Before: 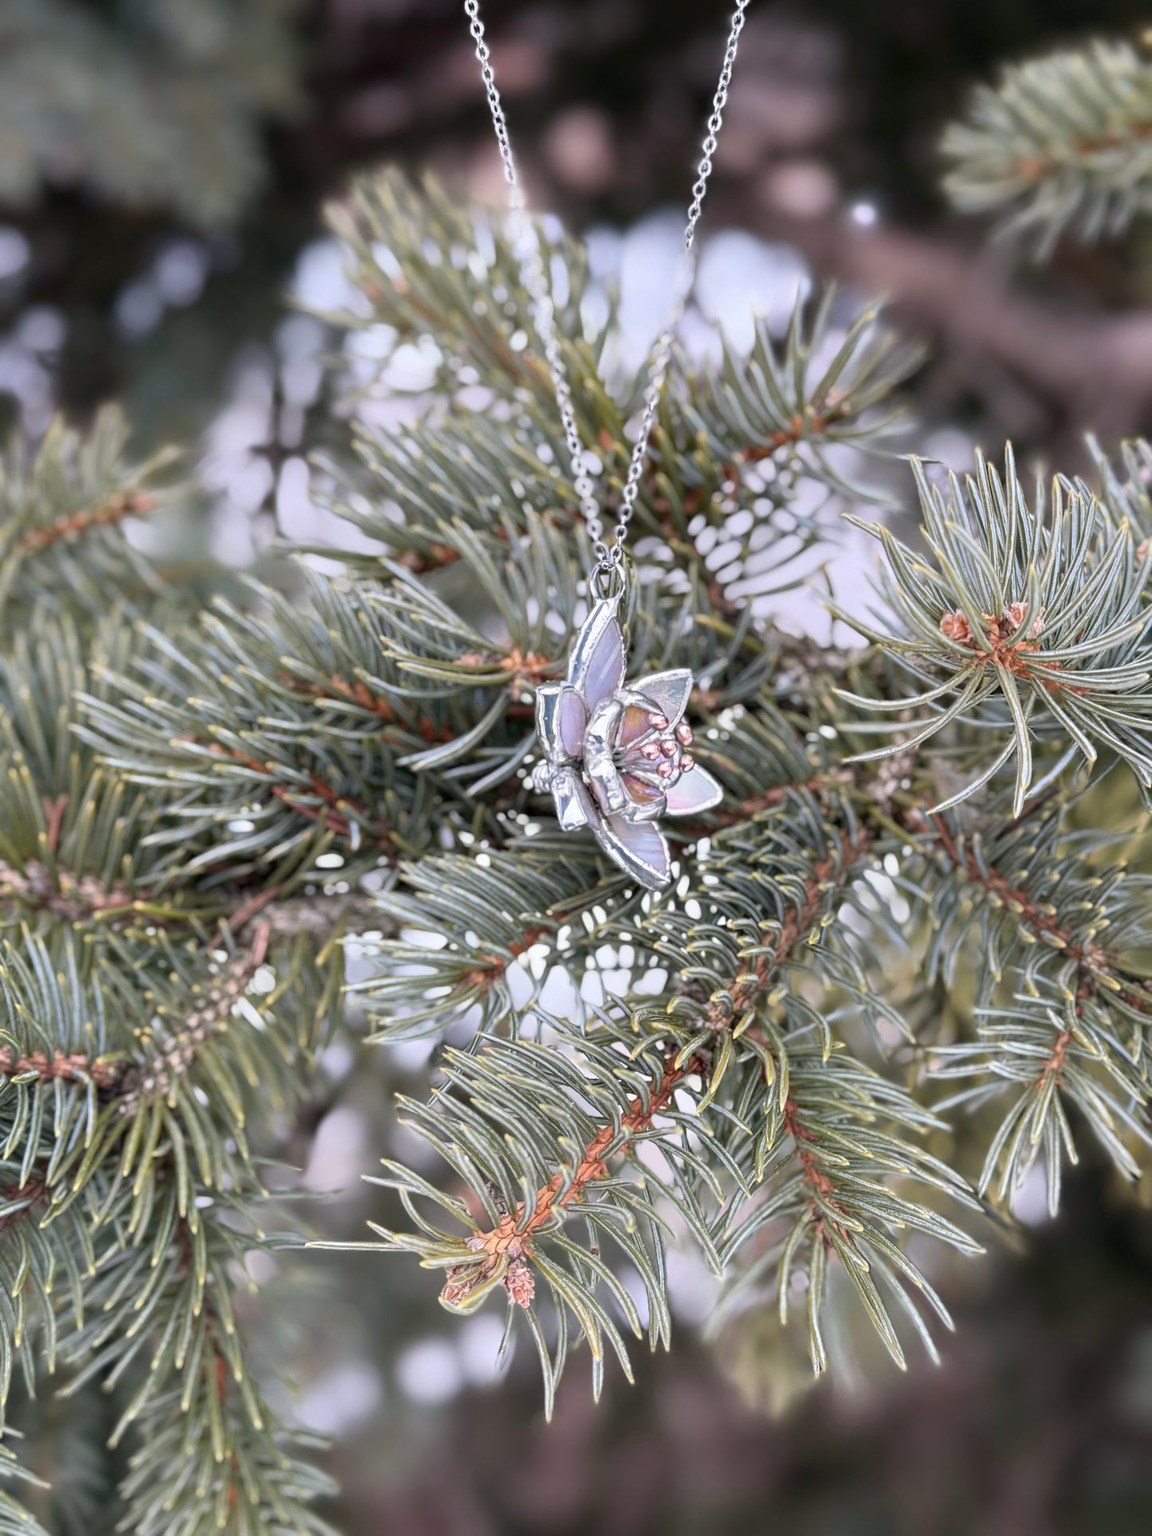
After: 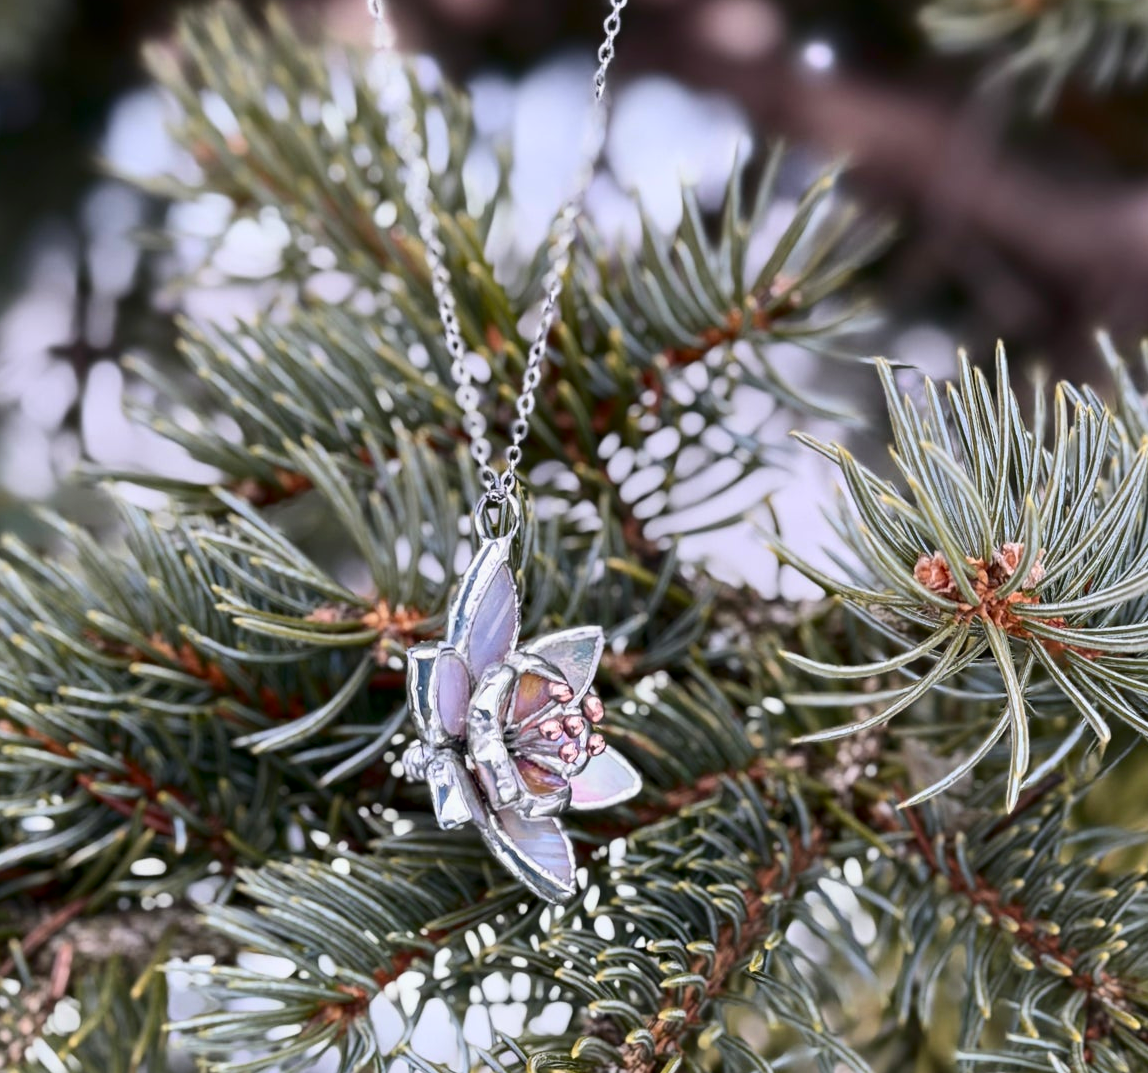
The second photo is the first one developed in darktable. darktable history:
exposure: black level correction 0.002, exposure -0.1 EV, compensate highlight preservation false
contrast brightness saturation: contrast 0.19, brightness -0.11, saturation 0.21
crop: left 18.38%, top 11.092%, right 2.134%, bottom 33.217%
